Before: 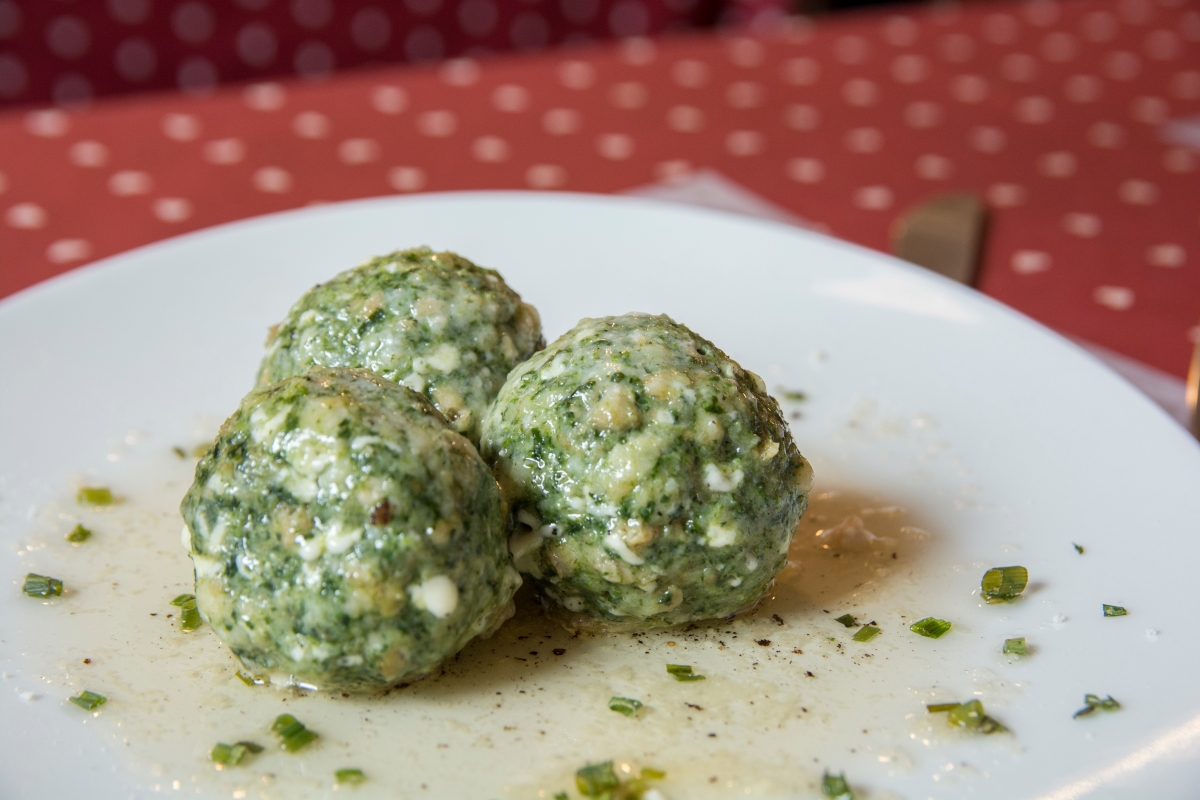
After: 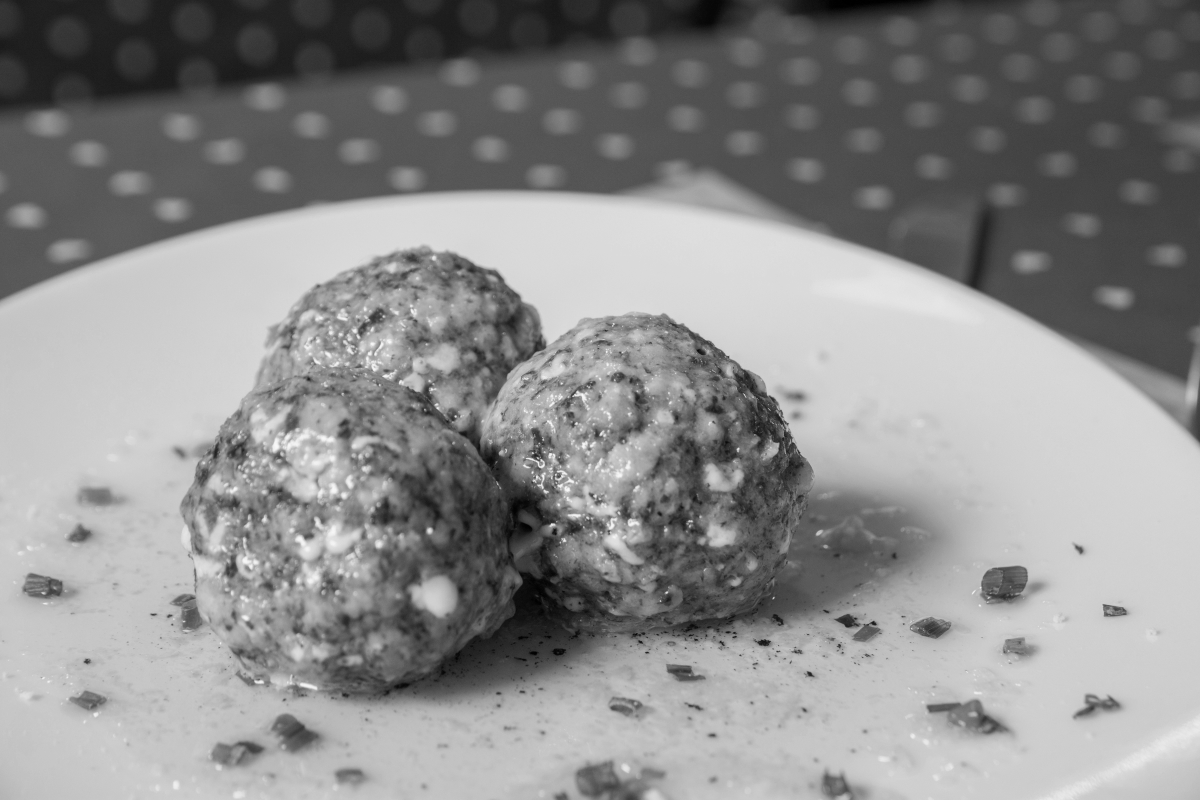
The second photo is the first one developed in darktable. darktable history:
color calibration: output gray [0.267, 0.423, 0.261, 0], illuminant Planckian (black body), x 0.368, y 0.36, temperature 4273.66 K
